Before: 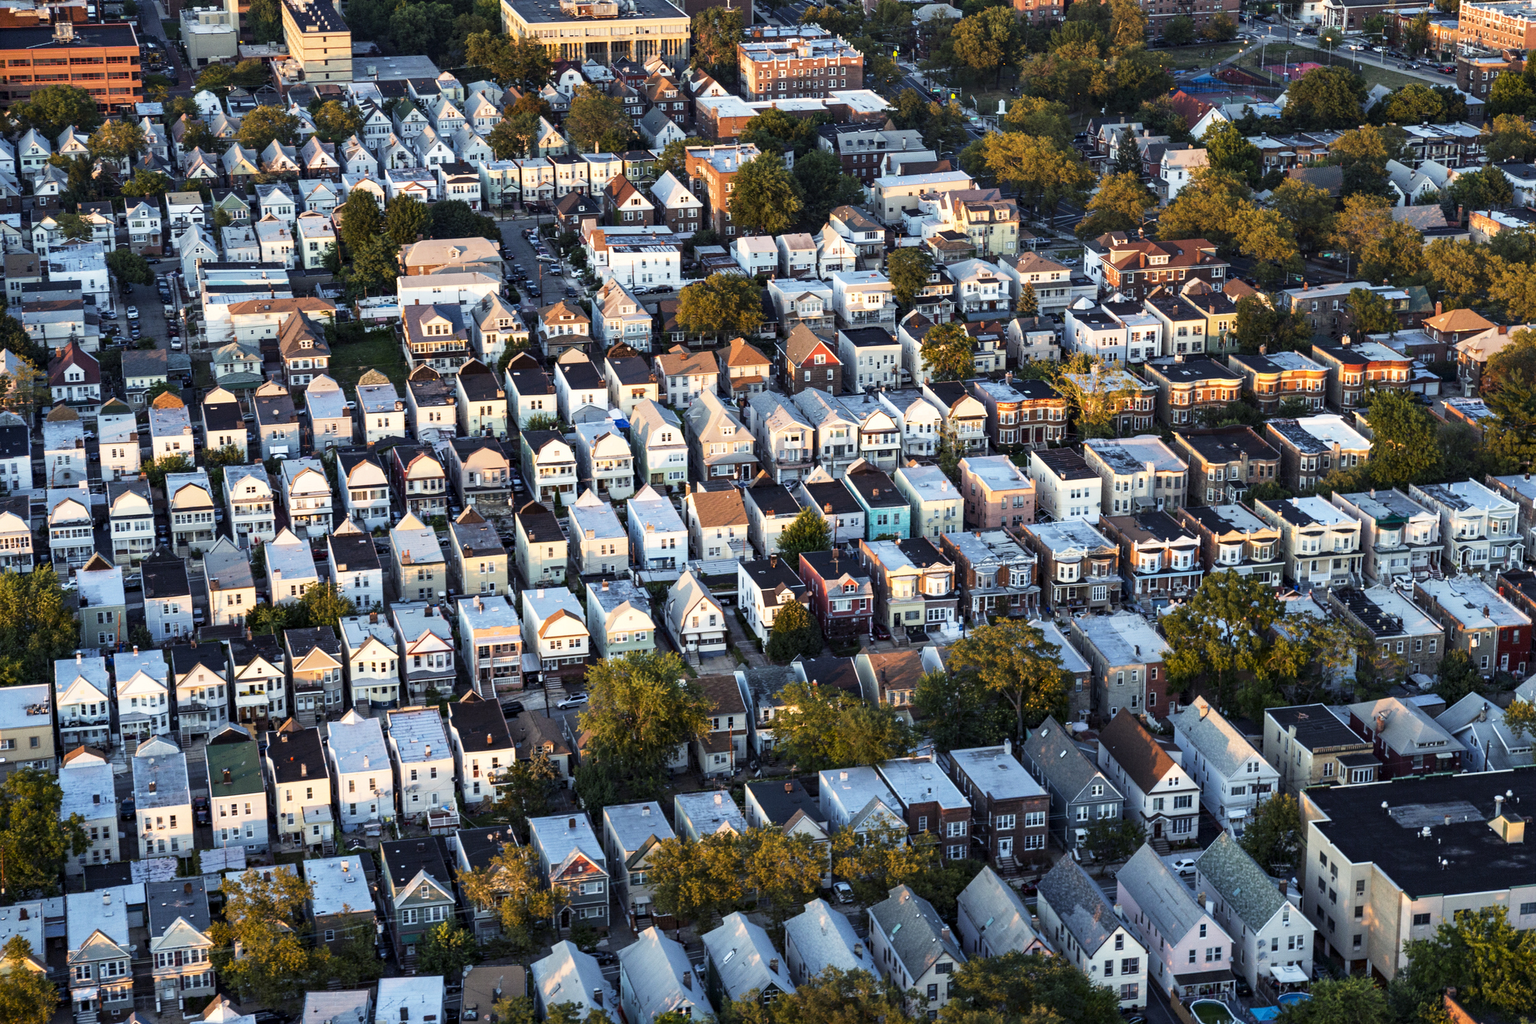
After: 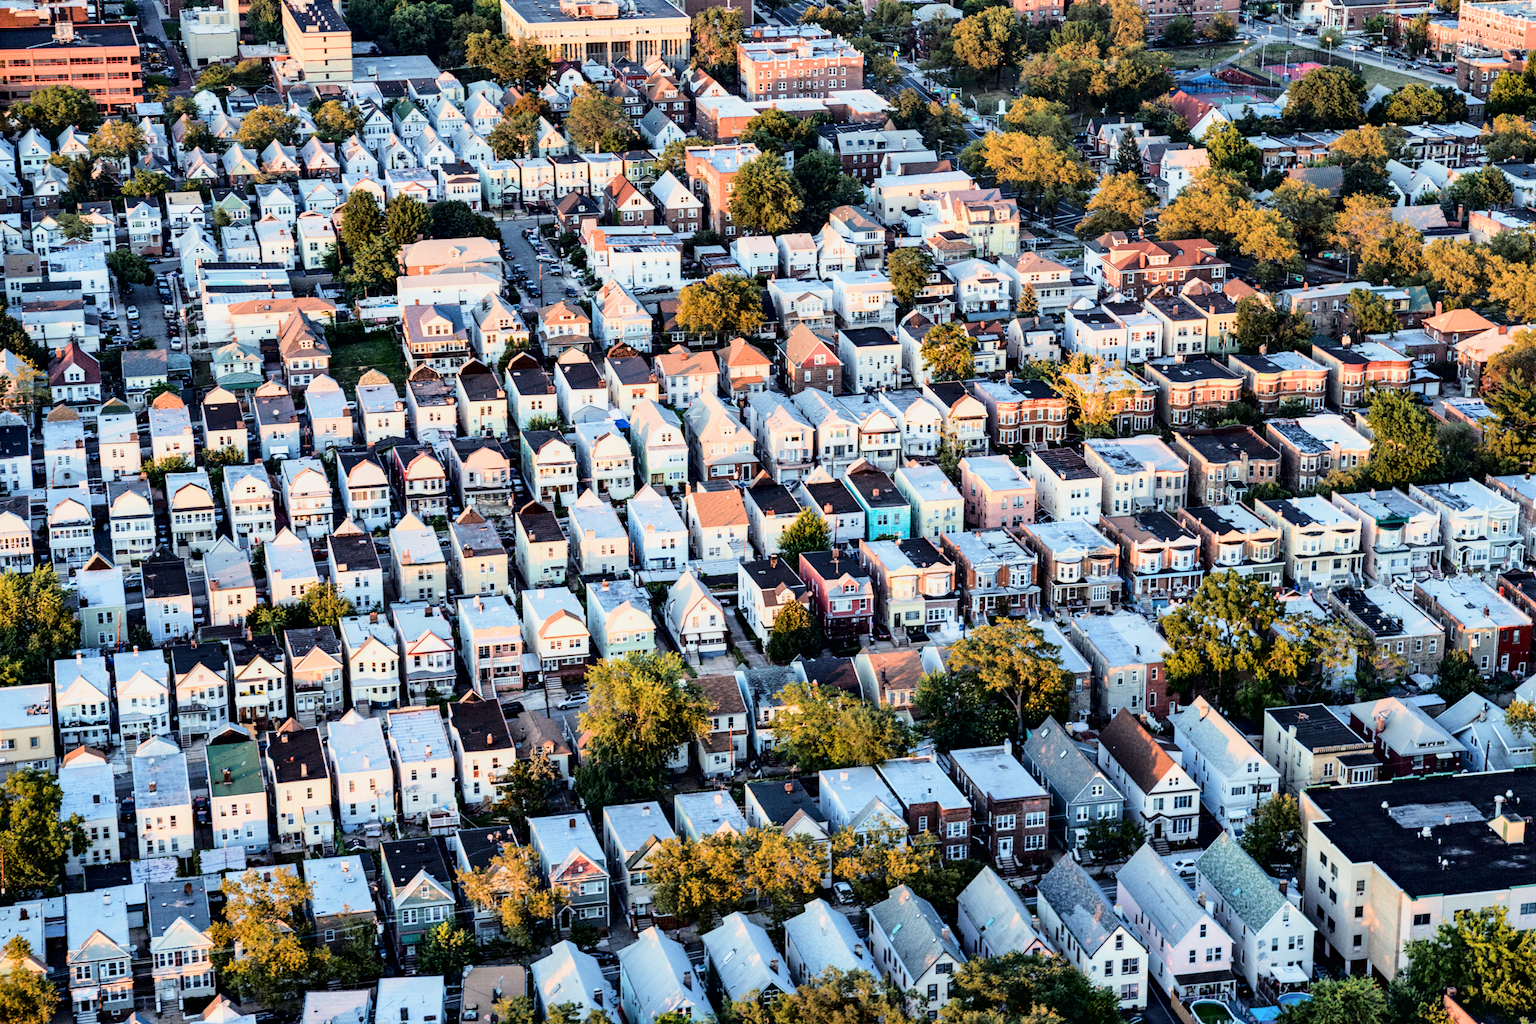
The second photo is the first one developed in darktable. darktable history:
exposure: black level correction 0, exposure 1.2 EV, compensate highlight preservation false
filmic rgb: black relative exposure -7.65 EV, white relative exposure 4.56 EV, threshold 3.02 EV, hardness 3.61, enable highlight reconstruction true
local contrast: highlights 63%, shadows 115%, detail 107%, midtone range 0.536
shadows and highlights: soften with gaussian
tone curve: curves: ch0 [(0, 0) (0.003, 0.031) (0.011, 0.031) (0.025, 0.03) (0.044, 0.035) (0.069, 0.054) (0.1, 0.081) (0.136, 0.11) (0.177, 0.147) (0.224, 0.209) (0.277, 0.283) (0.335, 0.369) (0.399, 0.44) (0.468, 0.517) (0.543, 0.601) (0.623, 0.684) (0.709, 0.766) (0.801, 0.846) (0.898, 0.927) (1, 1)], color space Lab, independent channels, preserve colors none
tone equalizer: mask exposure compensation -0.509 EV
